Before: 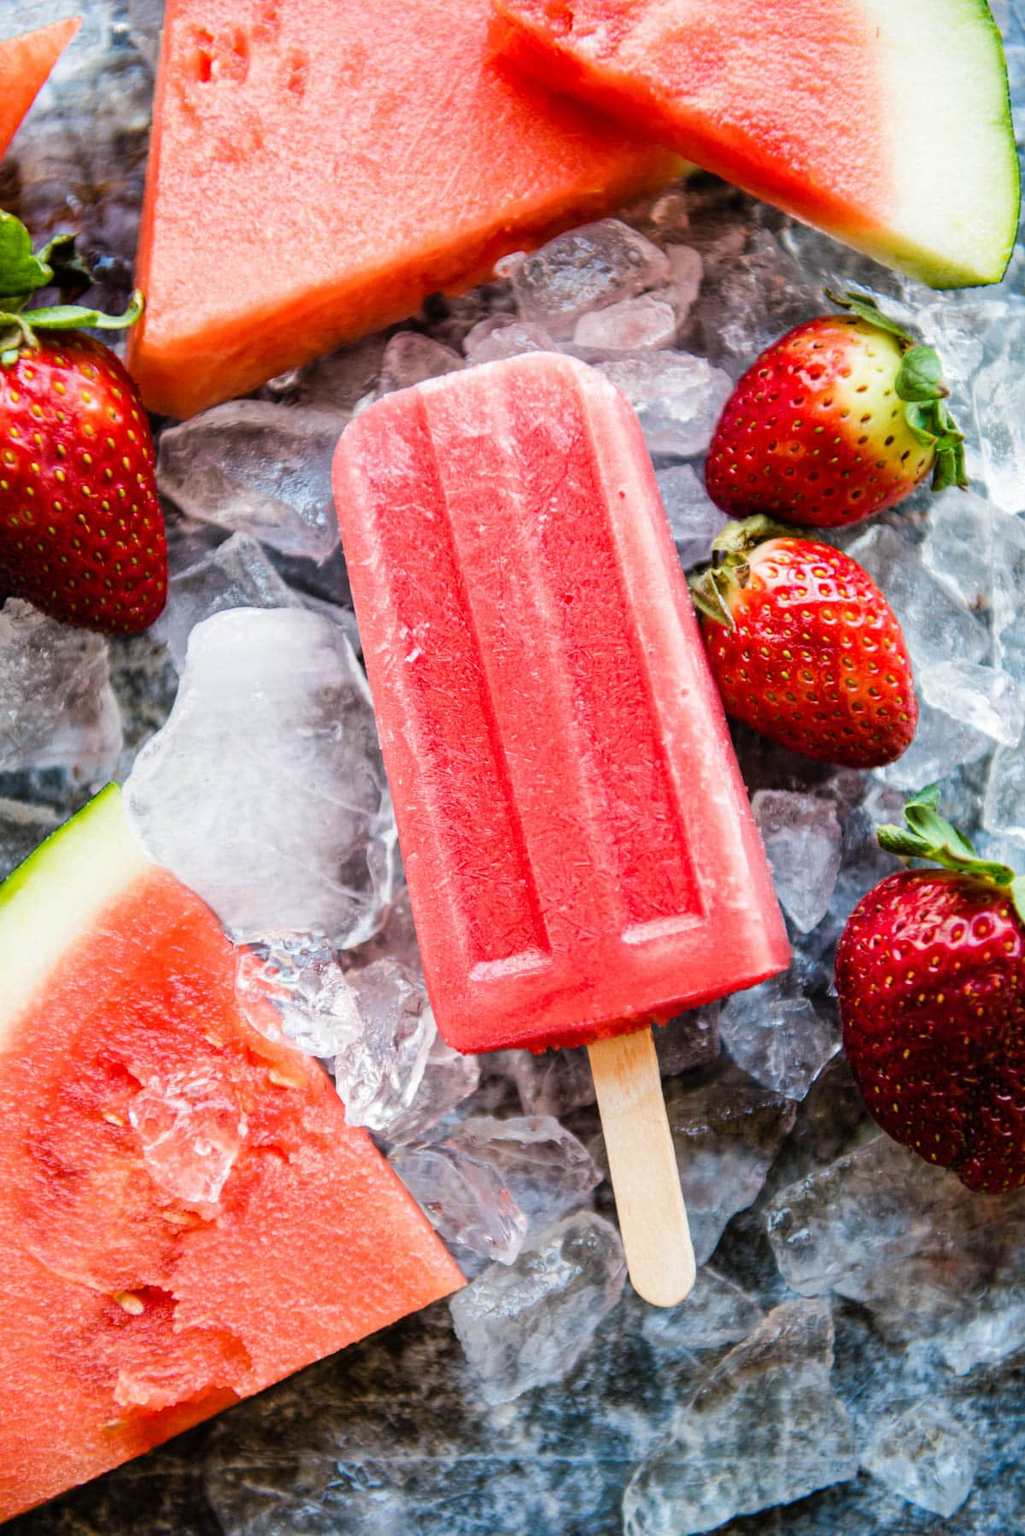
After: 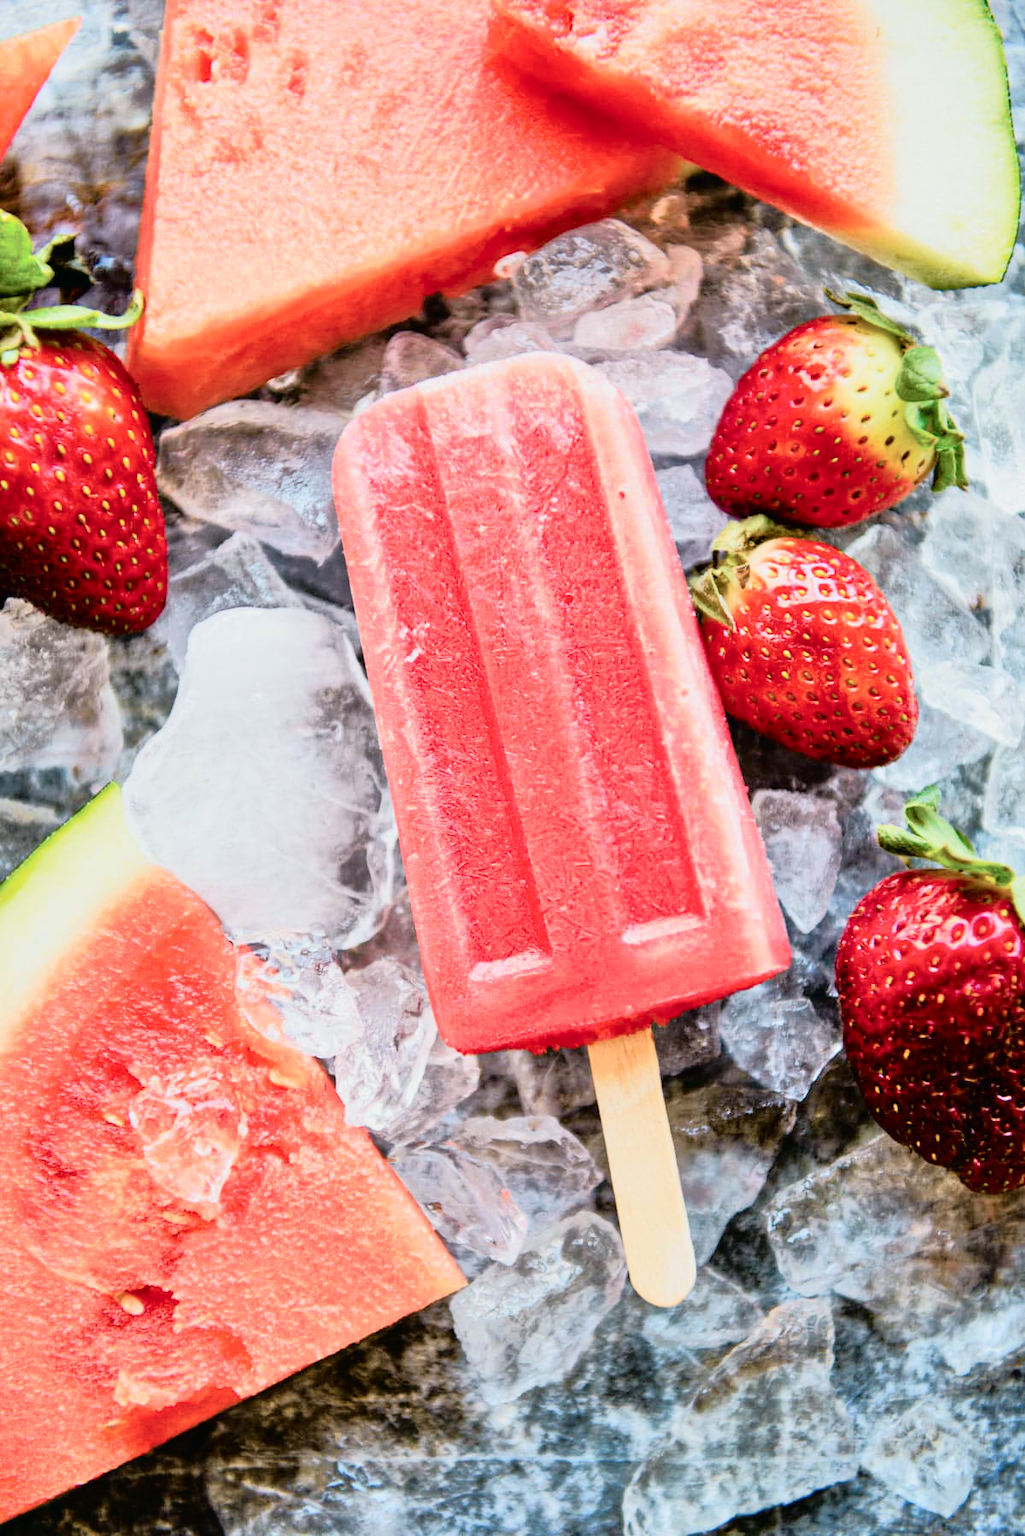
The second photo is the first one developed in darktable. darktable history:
shadows and highlights: shadows 20.55, highlights -20.99, soften with gaussian
tone curve: curves: ch0 [(0, 0.008) (0.081, 0.044) (0.177, 0.123) (0.283, 0.253) (0.427, 0.441) (0.495, 0.524) (0.661, 0.756) (0.796, 0.859) (1, 0.951)]; ch1 [(0, 0) (0.161, 0.092) (0.35, 0.33) (0.392, 0.392) (0.427, 0.426) (0.479, 0.472) (0.505, 0.5) (0.521, 0.519) (0.567, 0.556) (0.583, 0.588) (0.625, 0.627) (0.678, 0.733) (1, 1)]; ch2 [(0, 0) (0.346, 0.362) (0.404, 0.427) (0.502, 0.499) (0.523, 0.522) (0.544, 0.561) (0.58, 0.59) (0.629, 0.642) (0.717, 0.678) (1, 1)], color space Lab, independent channels, preserve colors none
color contrast: green-magenta contrast 0.81
tone equalizer: -7 EV 0.15 EV, -6 EV 0.6 EV, -5 EV 1.15 EV, -4 EV 1.33 EV, -3 EV 1.15 EV, -2 EV 0.6 EV, -1 EV 0.15 EV, mask exposure compensation -0.5 EV
